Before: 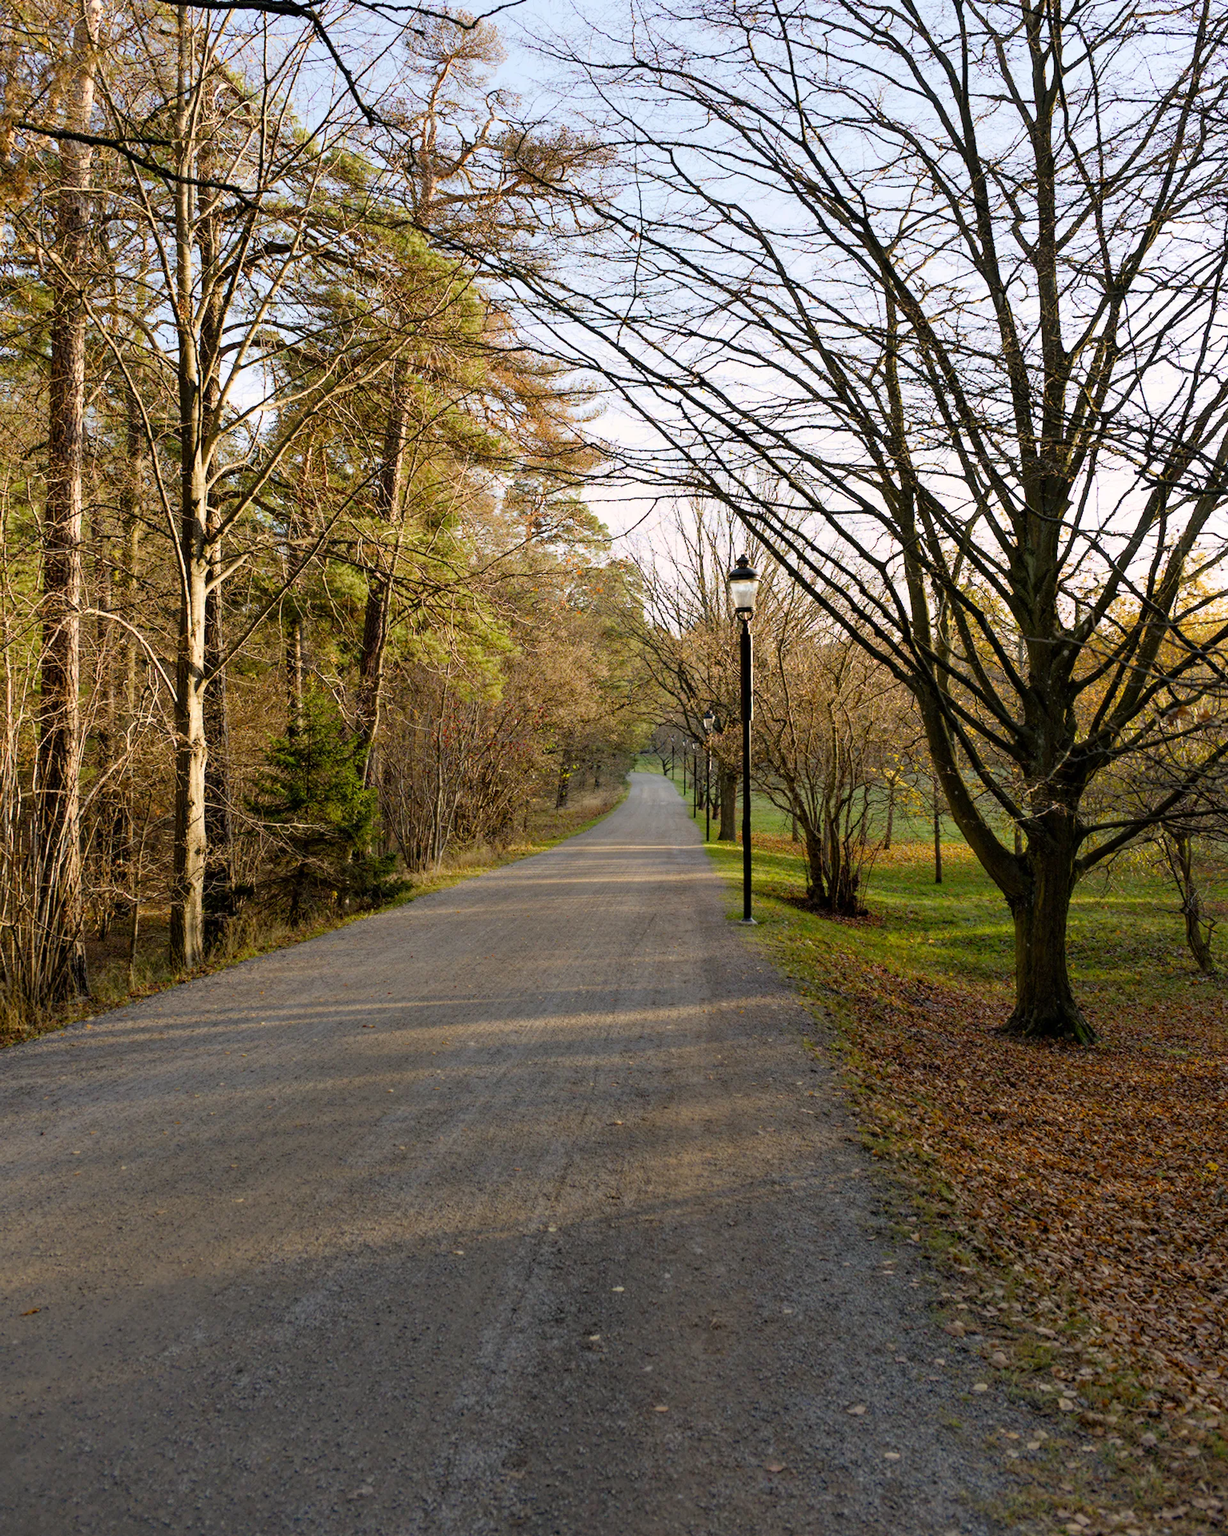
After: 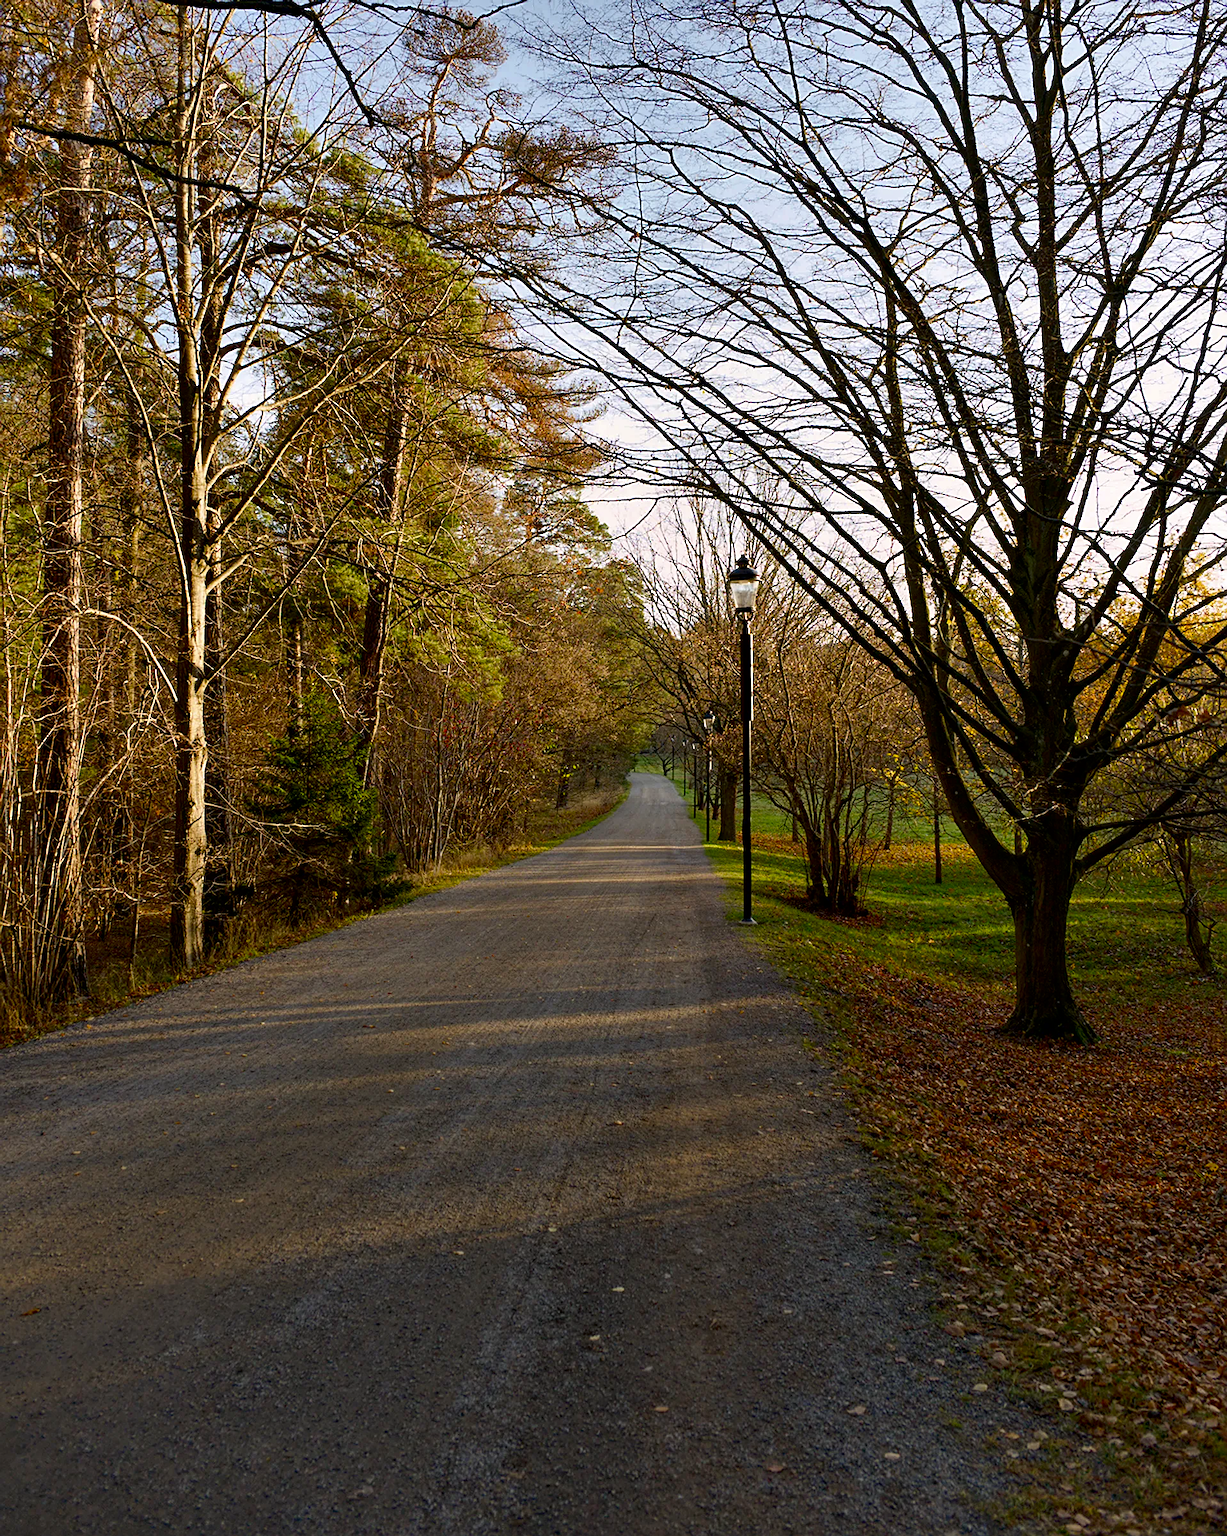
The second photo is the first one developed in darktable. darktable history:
contrast brightness saturation: brightness -0.25, saturation 0.2
shadows and highlights: shadows 24.5, highlights -78.15, soften with gaussian
sharpen: on, module defaults
